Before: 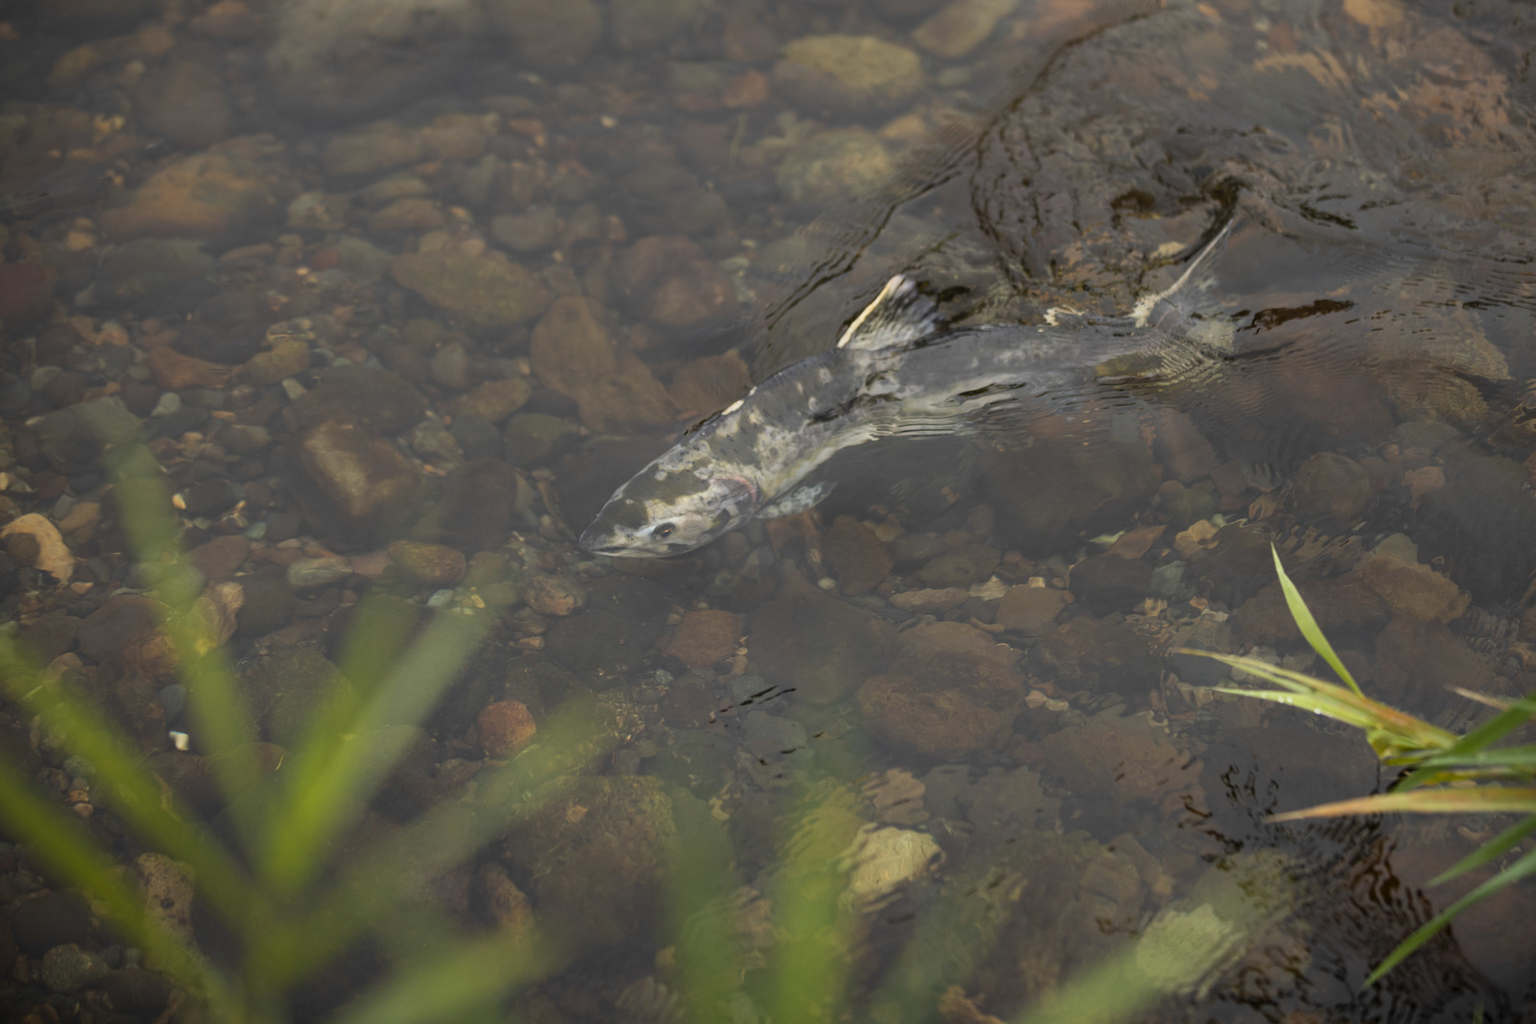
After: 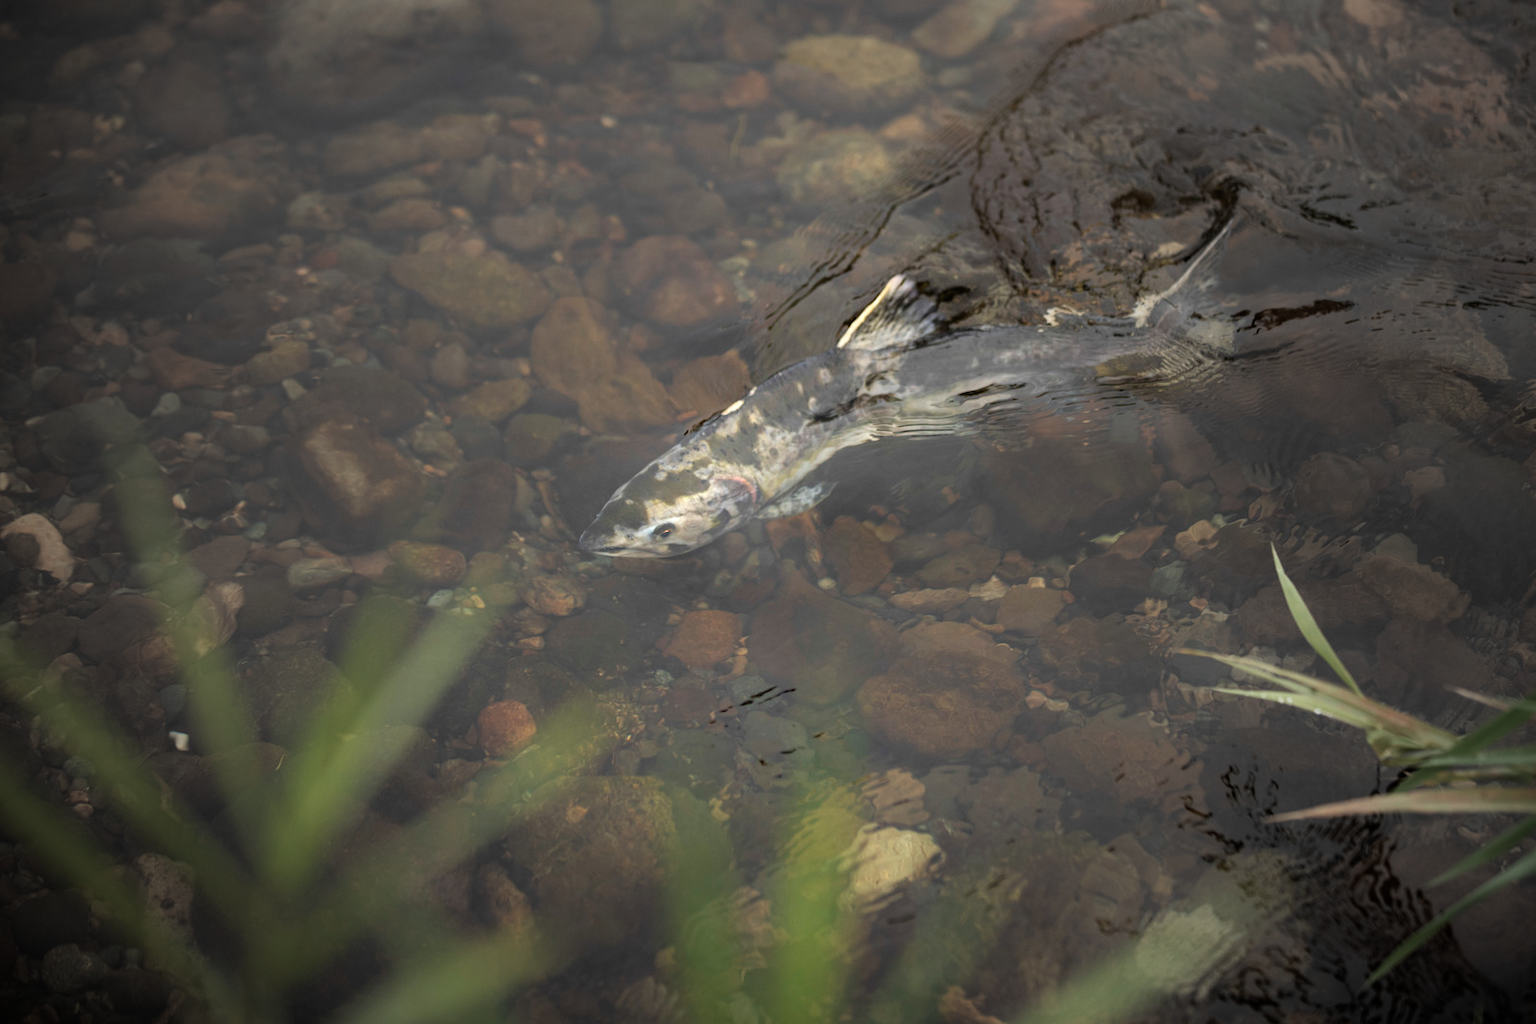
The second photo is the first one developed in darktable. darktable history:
vignetting: fall-off start 16.31%, fall-off radius 99.13%, brightness -0.519, saturation -0.519, width/height ratio 0.713
tone equalizer: -8 EV -0.727 EV, -7 EV -0.708 EV, -6 EV -0.623 EV, -5 EV -0.404 EV, -3 EV 0.392 EV, -2 EV 0.6 EV, -1 EV 0.695 EV, +0 EV 0.721 EV, mask exposure compensation -0.515 EV
color balance rgb: perceptual saturation grading › global saturation -0.042%, perceptual saturation grading › mid-tones 11.043%, perceptual brilliance grading › global brilliance 2.086%, perceptual brilliance grading › highlights -3.863%, global vibrance 12.736%
